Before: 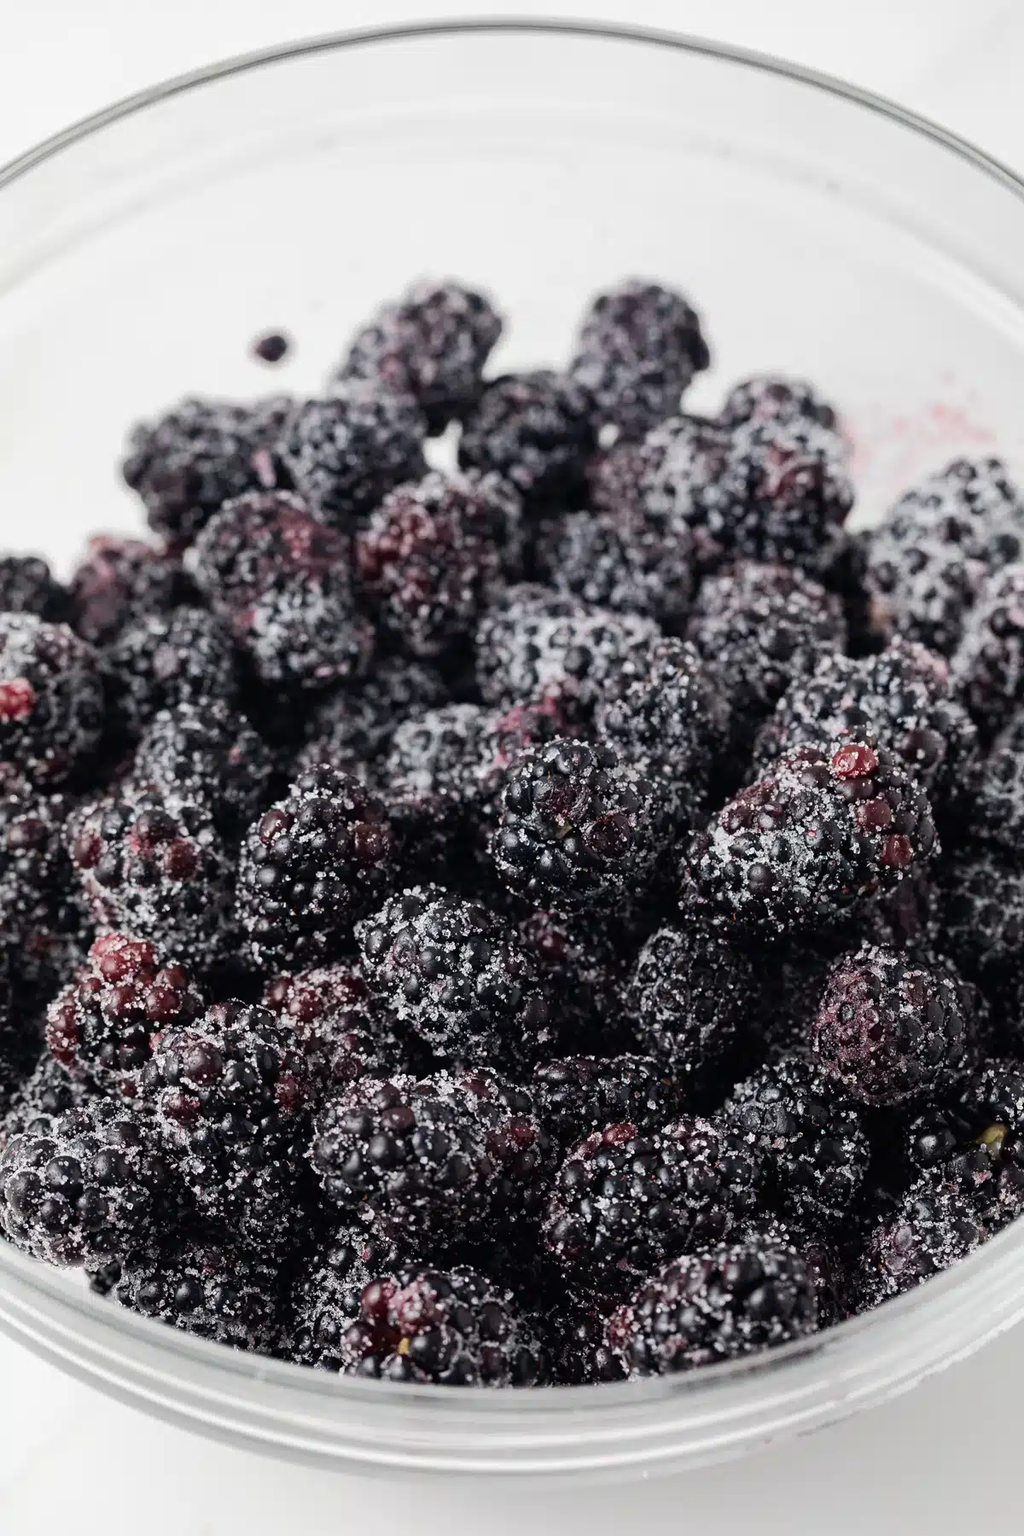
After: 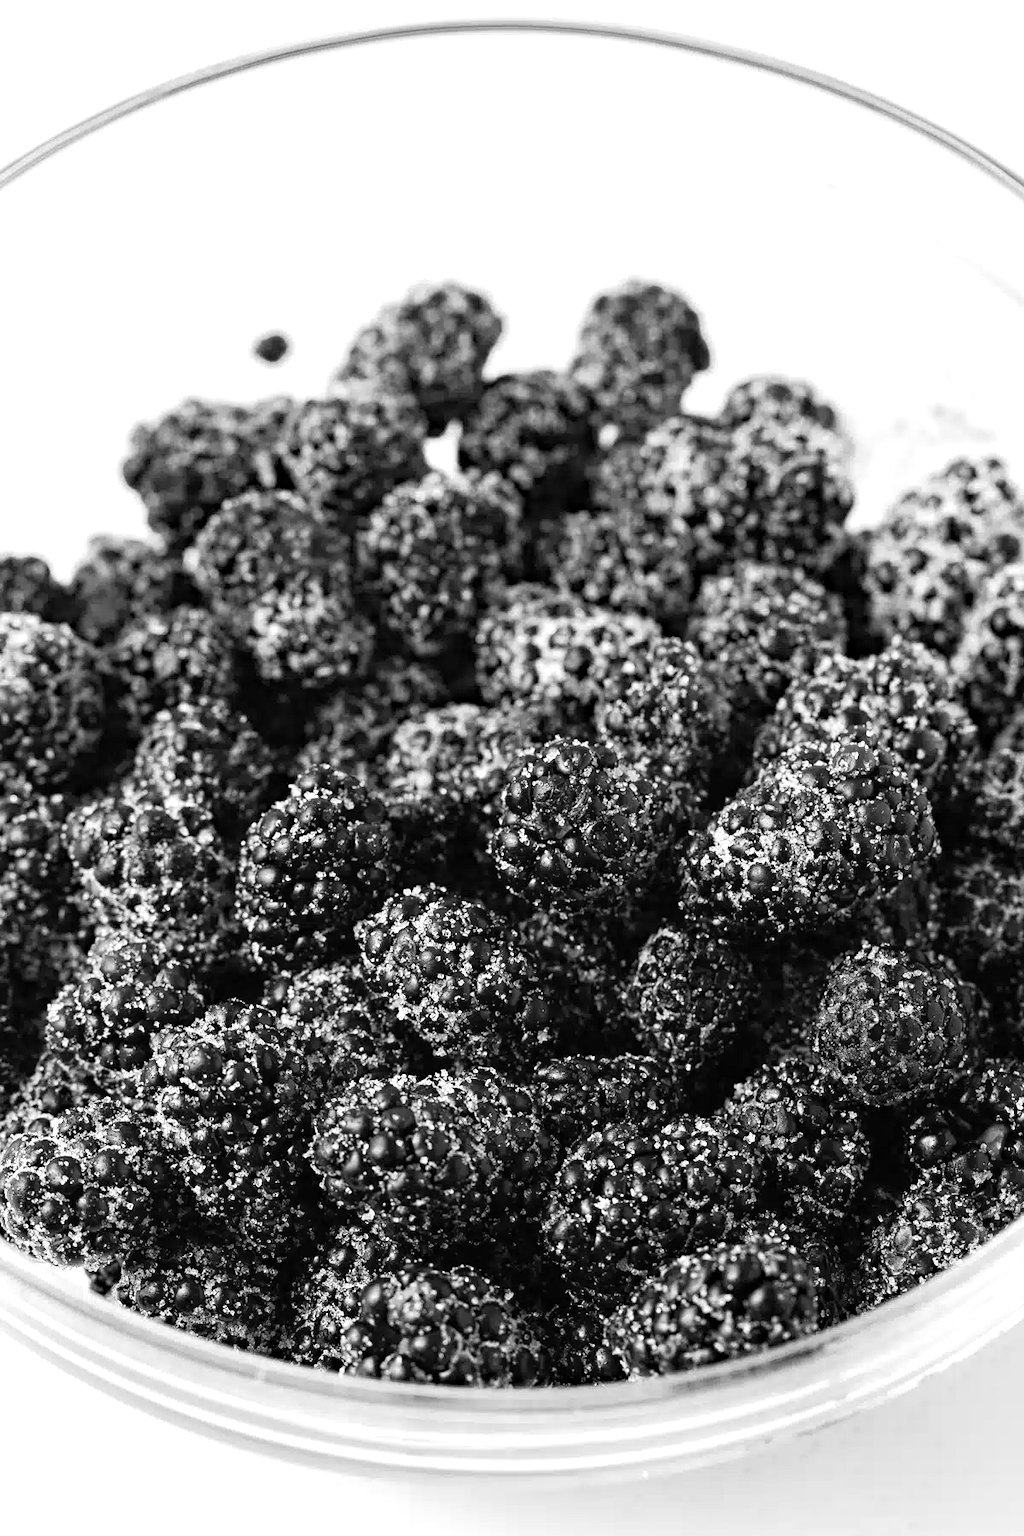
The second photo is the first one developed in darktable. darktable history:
color correction: highlights a* 2.75, highlights b* 5, shadows a* -2.04, shadows b* -4.84, saturation 0.8
haze removal: compatibility mode true, adaptive false
exposure: exposure 0.6 EV, compensate highlight preservation false
tone equalizer: on, module defaults
color zones: curves: ch0 [(0, 0.48) (0.209, 0.398) (0.305, 0.332) (0.429, 0.493) (0.571, 0.5) (0.714, 0.5) (0.857, 0.5) (1, 0.48)]; ch1 [(0, 0.736) (0.143, 0.625) (0.225, 0.371) (0.429, 0.256) (0.571, 0.241) (0.714, 0.213) (0.857, 0.48) (1, 0.736)]; ch2 [(0, 0.448) (0.143, 0.498) (0.286, 0.5) (0.429, 0.5) (0.571, 0.5) (0.714, 0.5) (0.857, 0.5) (1, 0.448)]
monochrome: on, module defaults
